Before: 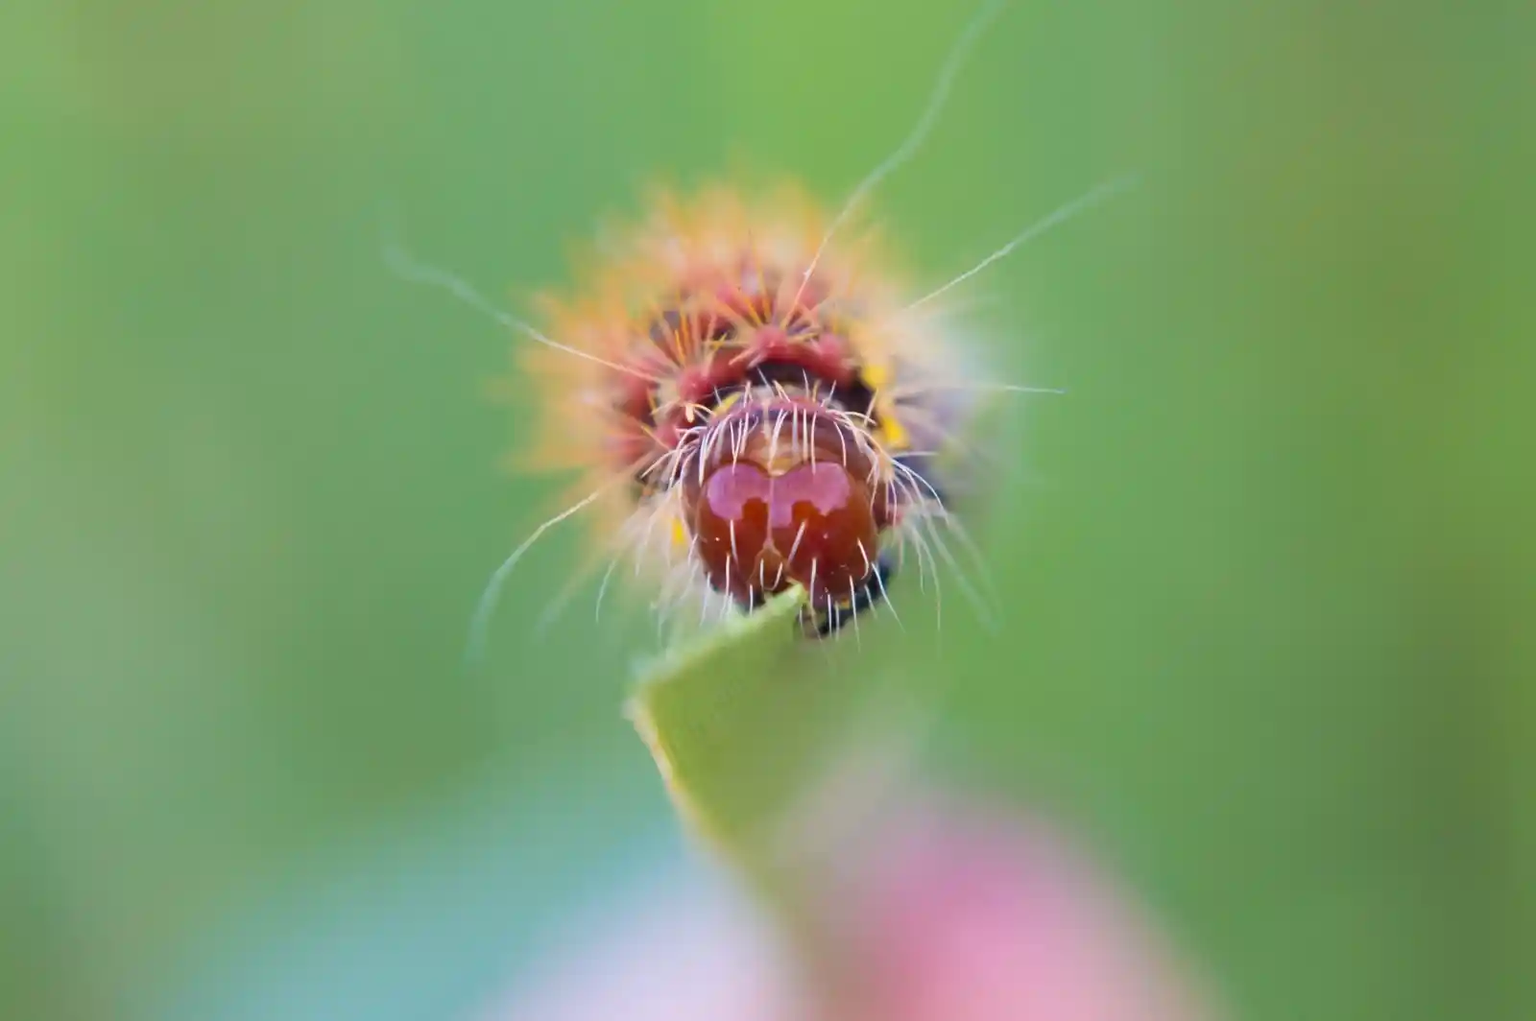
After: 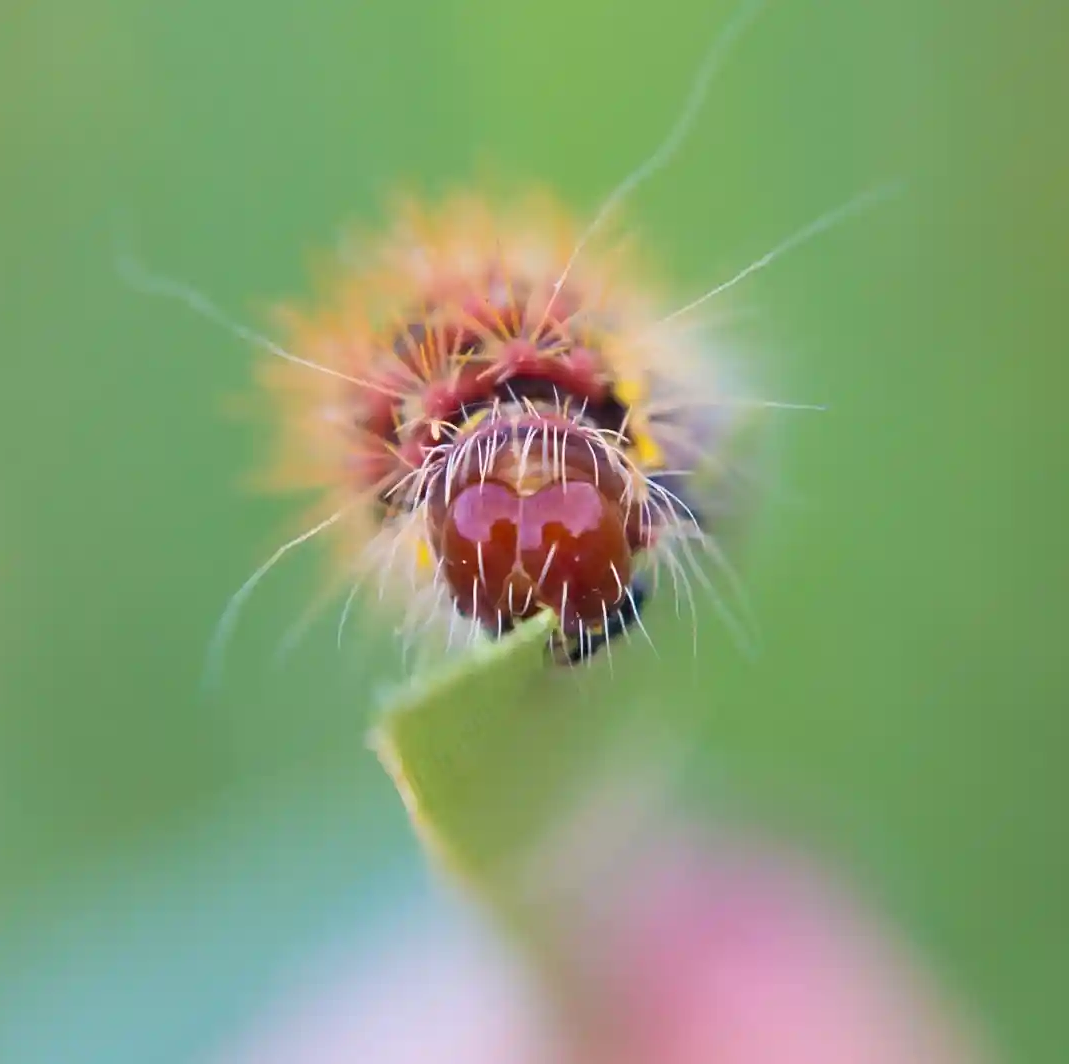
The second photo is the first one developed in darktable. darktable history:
crop and rotate: left 17.732%, right 15.423%
sharpen: radius 1.272, amount 0.305, threshold 0
